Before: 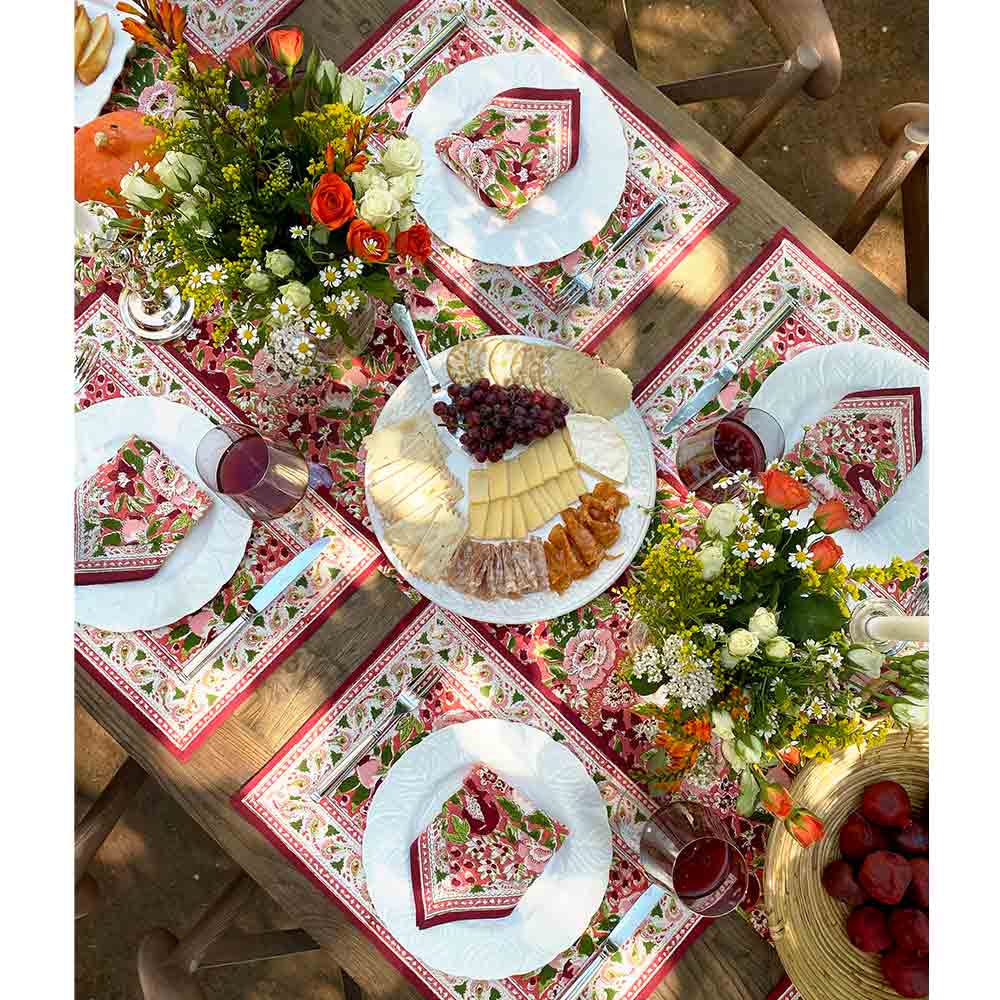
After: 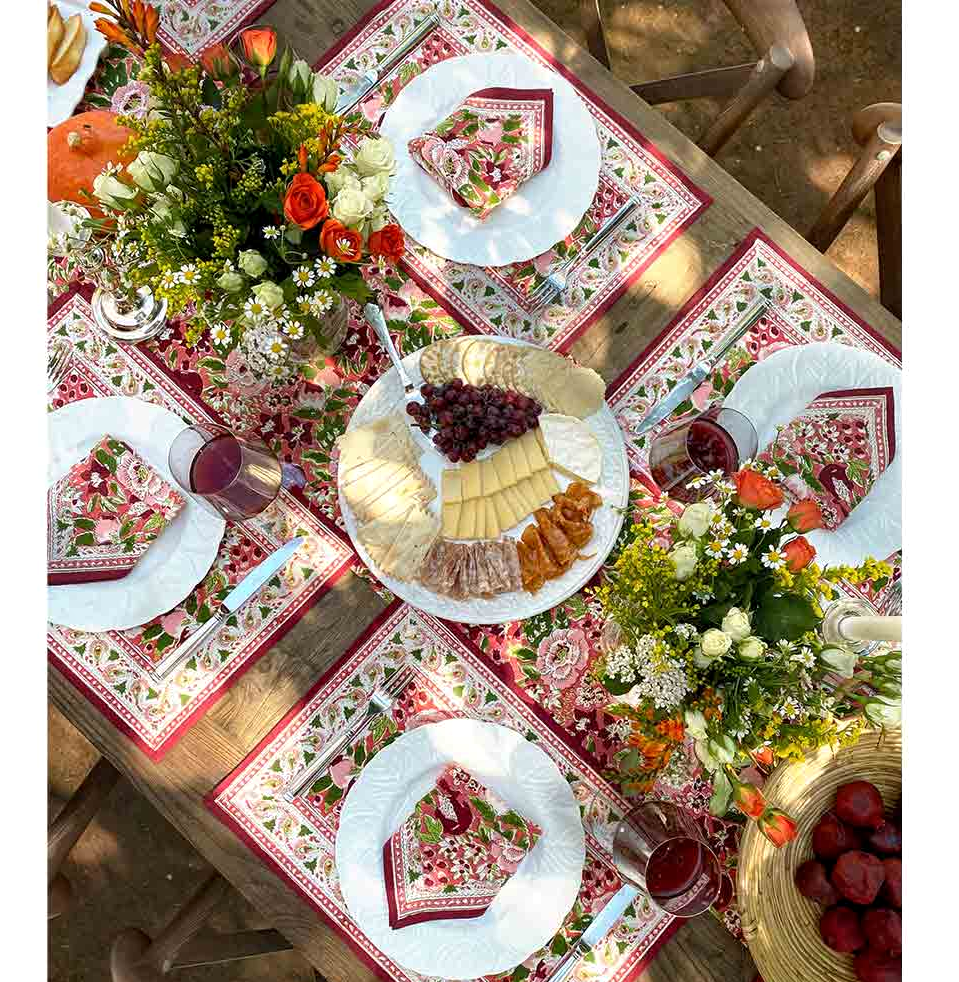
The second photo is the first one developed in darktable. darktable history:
local contrast: highlights 103%, shadows 98%, detail 119%, midtone range 0.2
crop and rotate: left 2.73%, right 1.309%, bottom 1.778%
